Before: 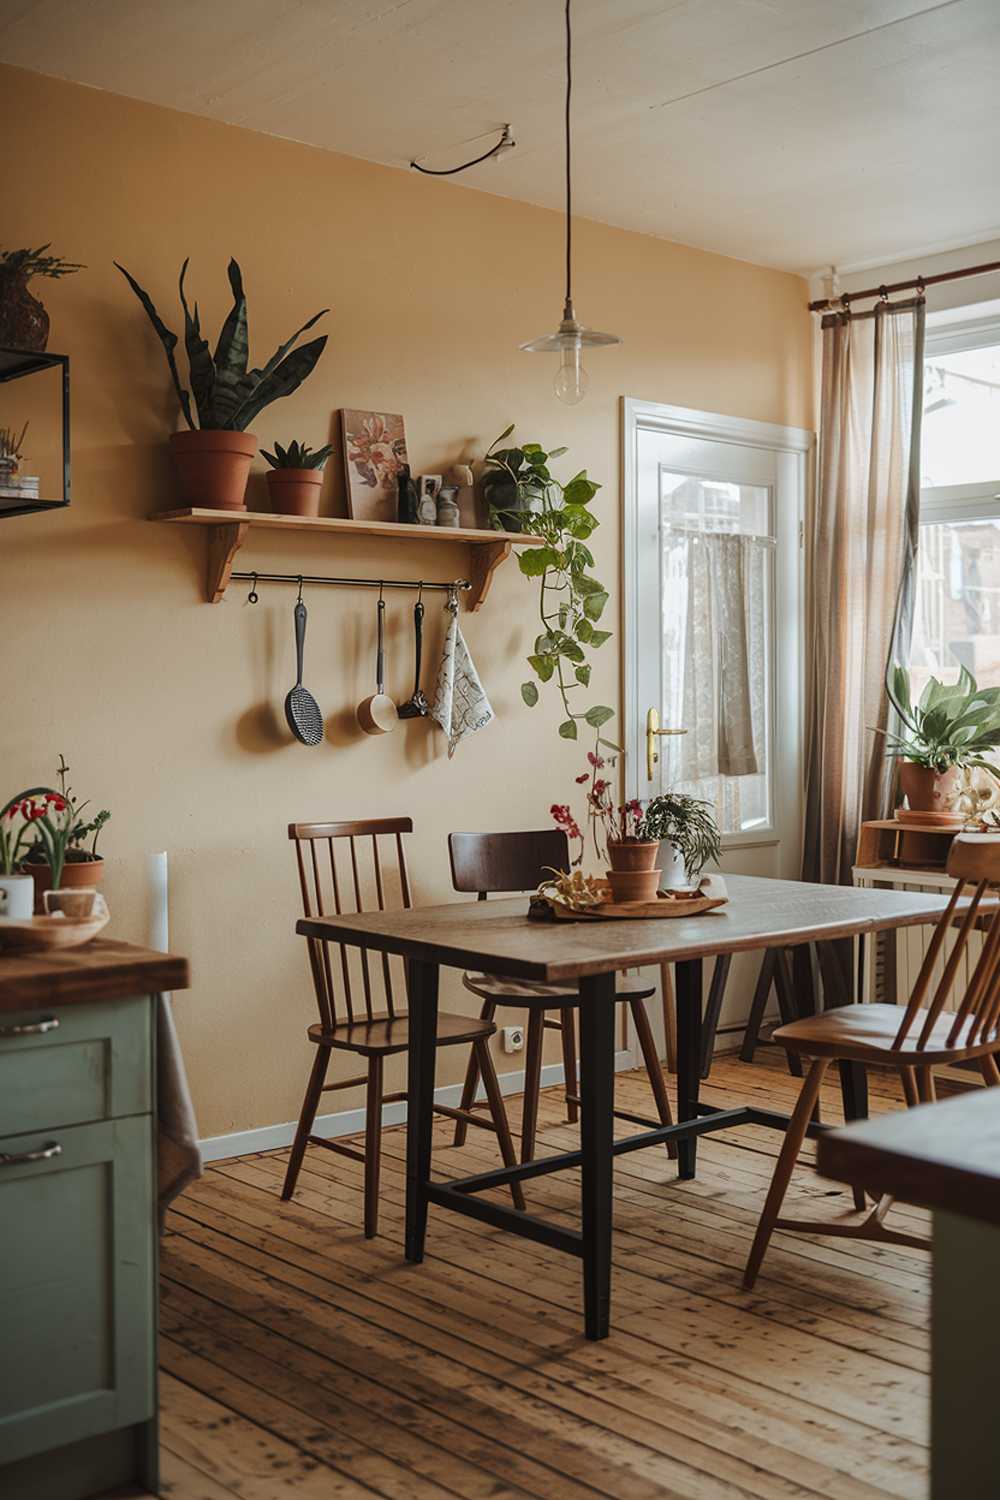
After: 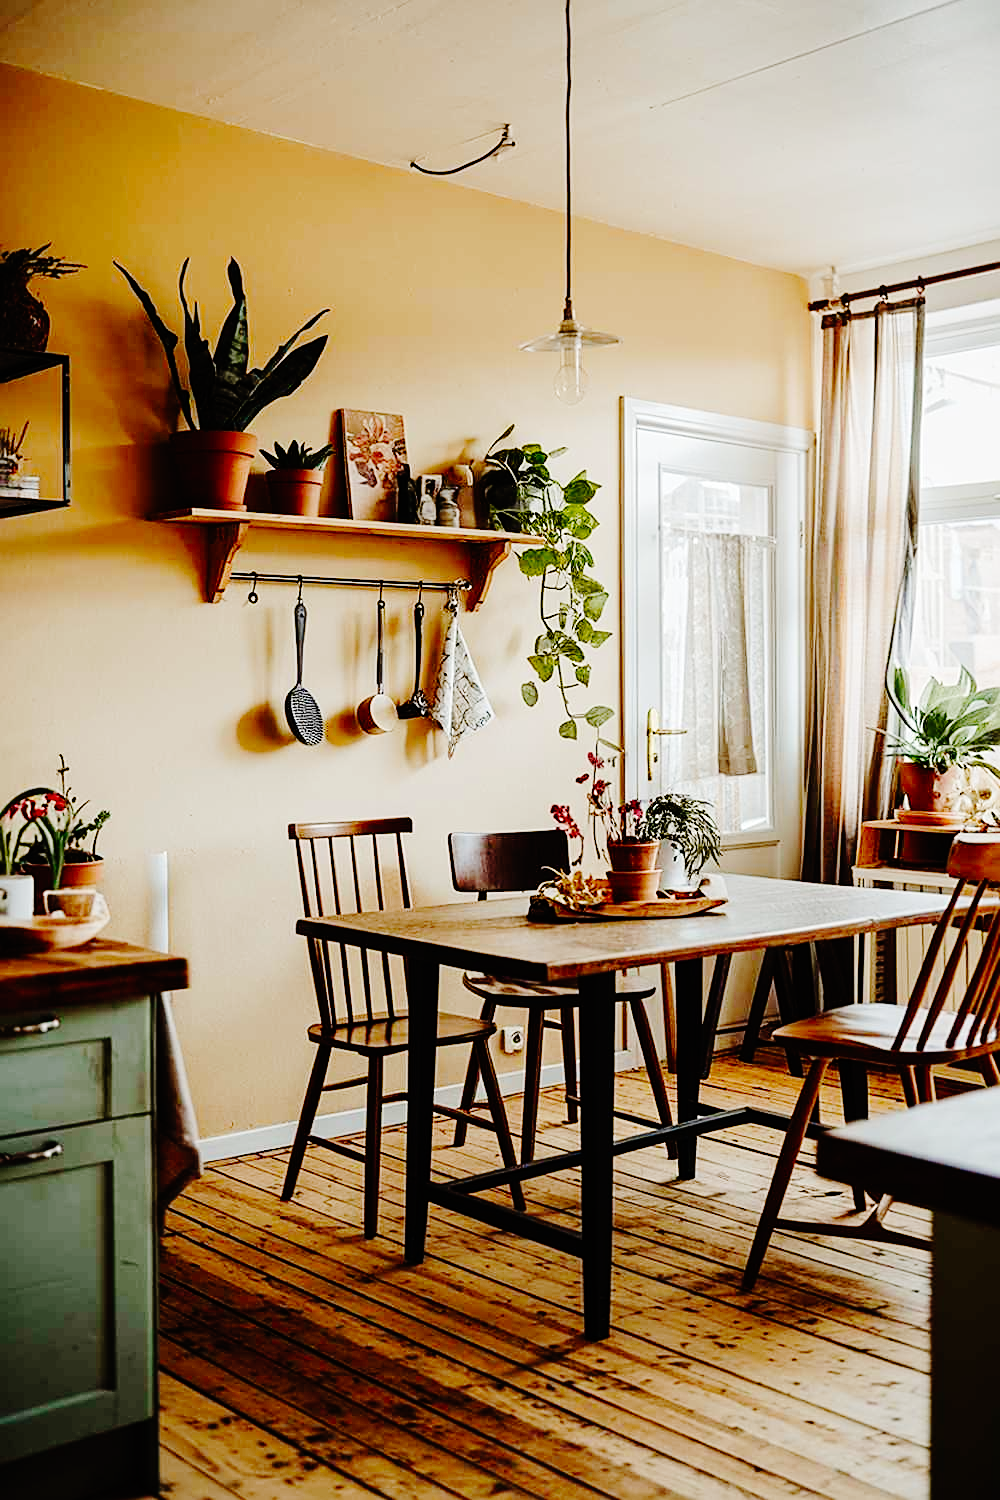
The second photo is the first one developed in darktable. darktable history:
sharpen: on, module defaults
base curve: curves: ch0 [(0, 0) (0.036, 0.01) (0.123, 0.254) (0.258, 0.504) (0.507, 0.748) (1, 1)], preserve colors none
